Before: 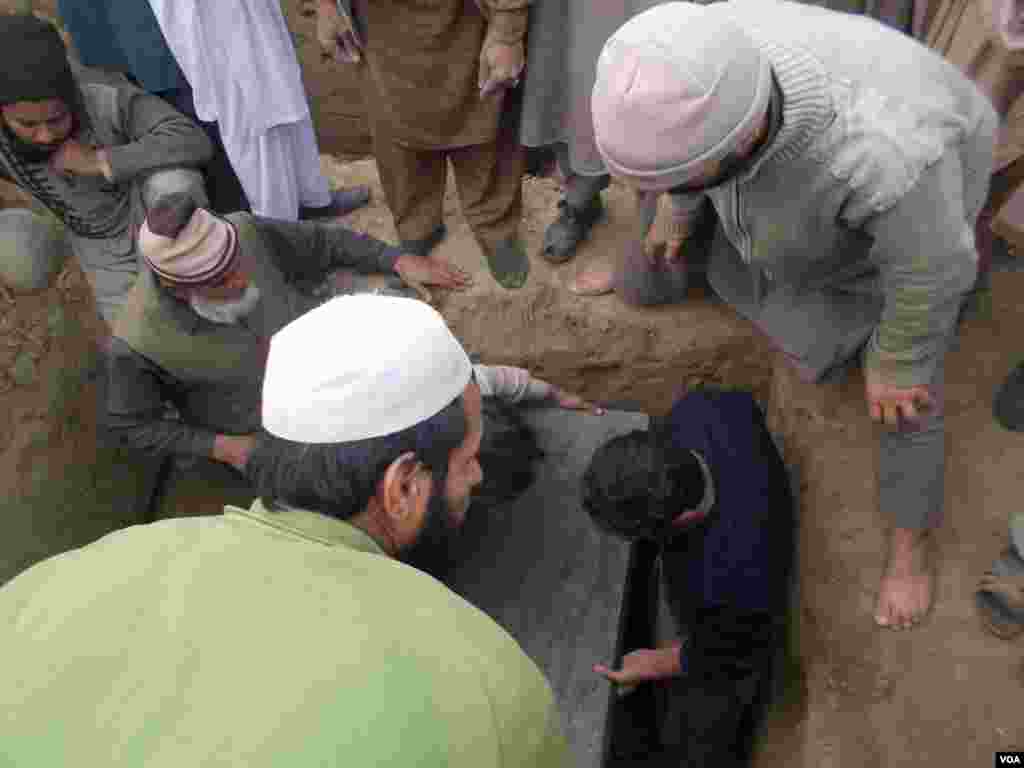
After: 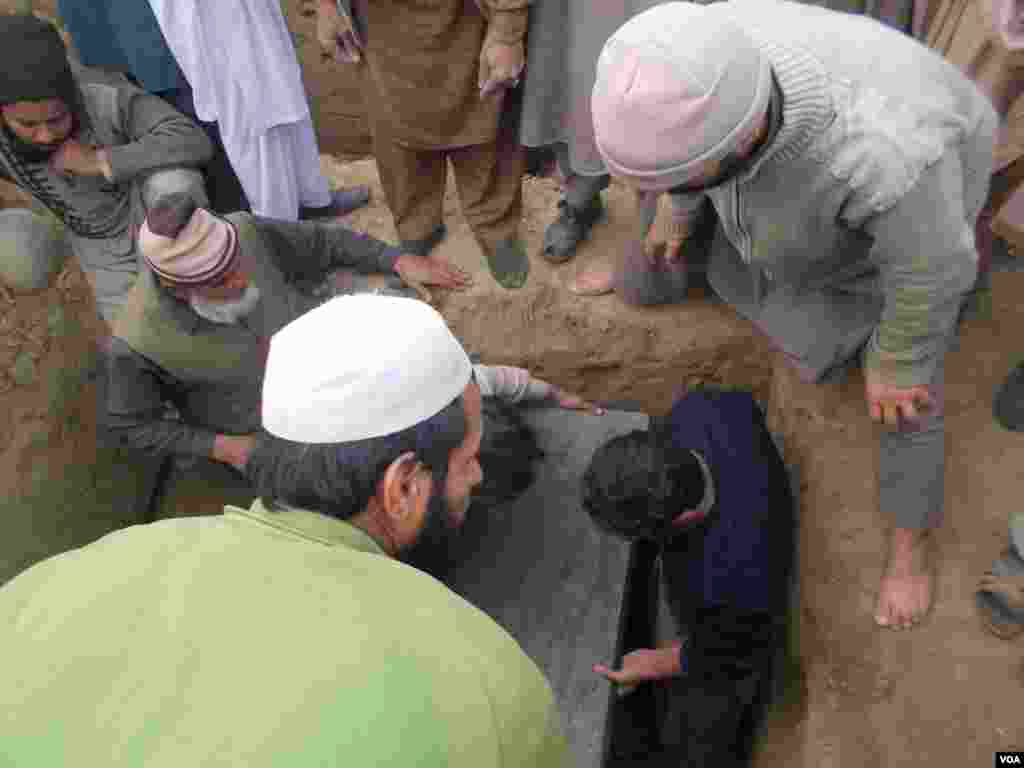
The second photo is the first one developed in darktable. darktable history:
contrast brightness saturation: contrast 0.029, brightness 0.06, saturation 0.122
